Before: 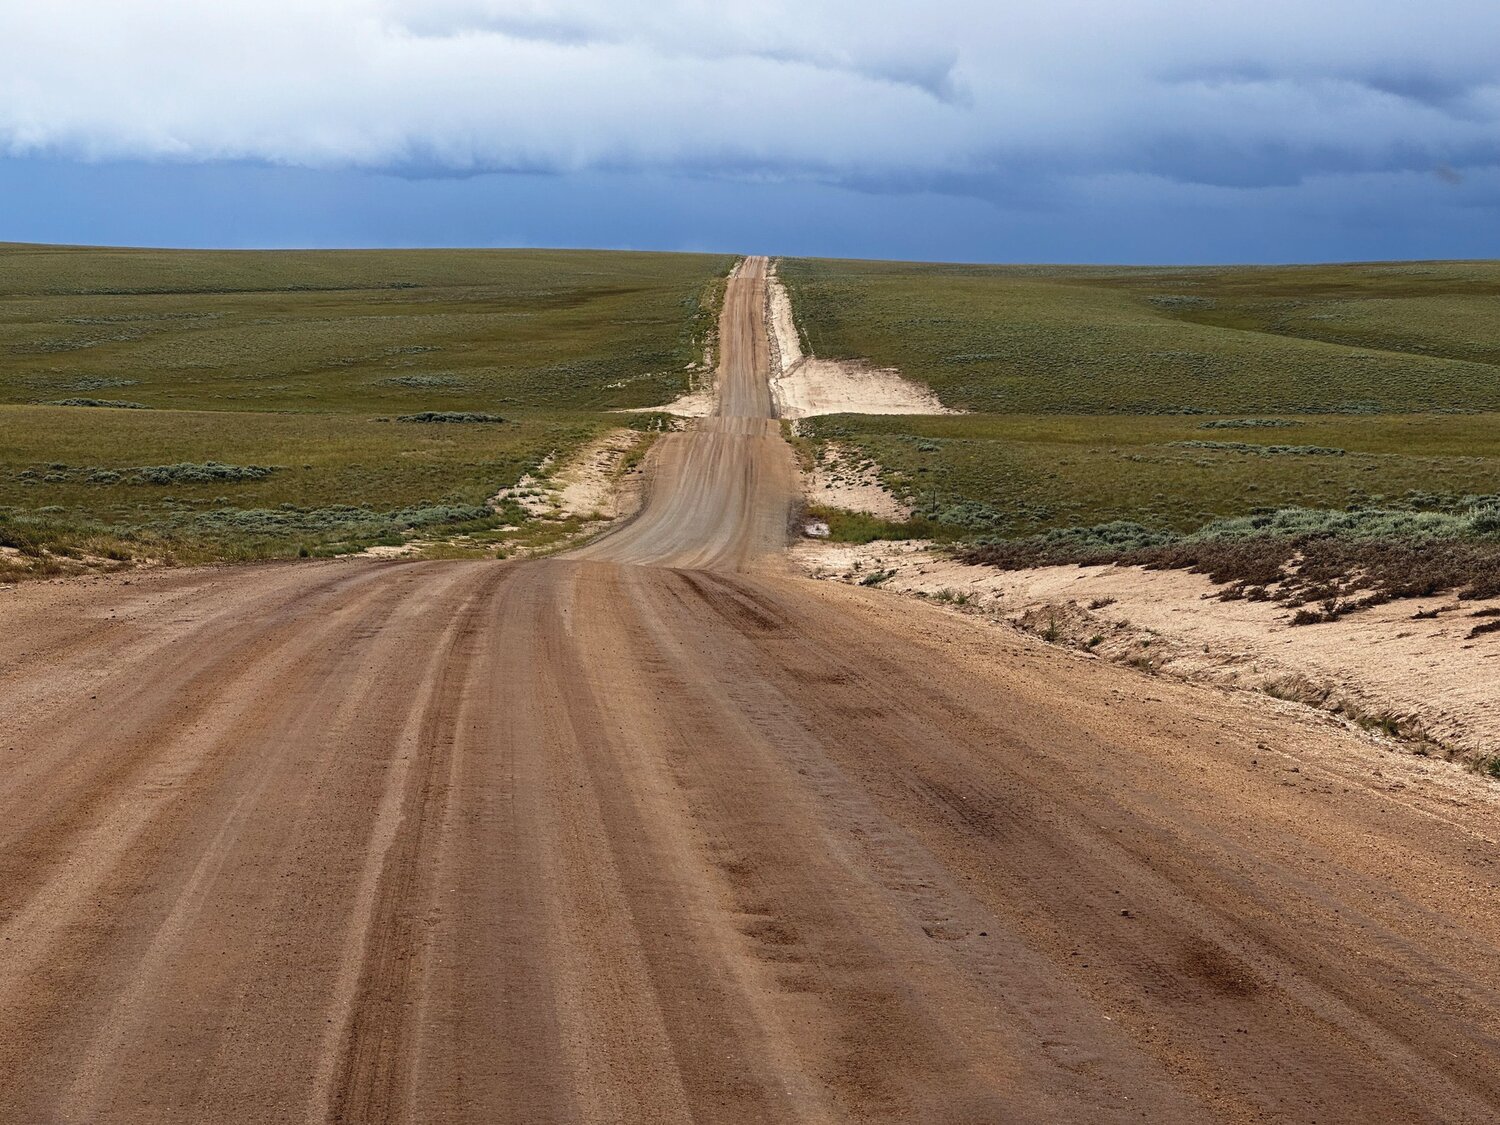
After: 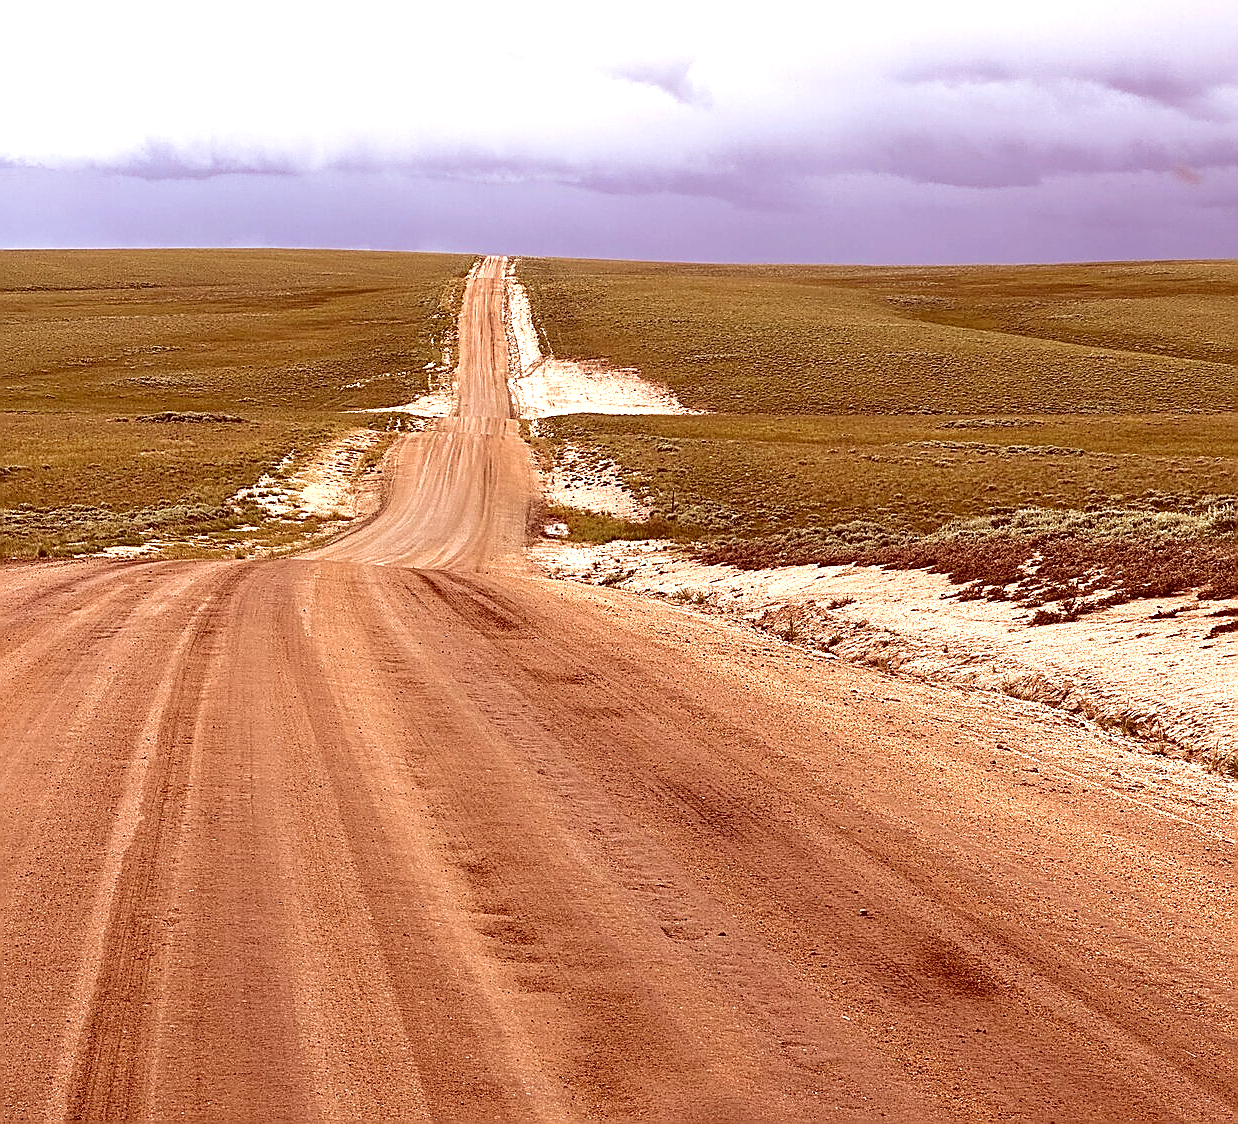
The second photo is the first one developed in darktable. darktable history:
sharpen: radius 1.422, amount 1.252, threshold 0.698
crop: left 17.418%, bottom 0.034%
color correction: highlights a* 9.3, highlights b* 9.02, shadows a* 39.7, shadows b* 39.75, saturation 0.767
velvia: on, module defaults
exposure: black level correction 0, exposure 0.894 EV, compensate exposure bias true, compensate highlight preservation false
